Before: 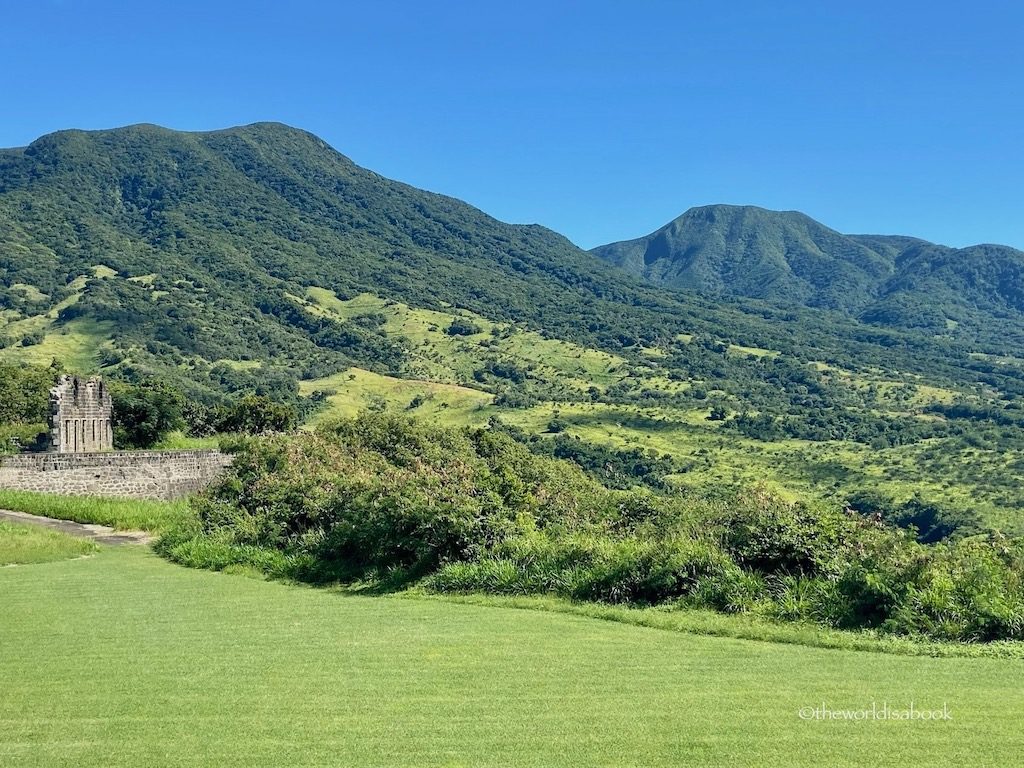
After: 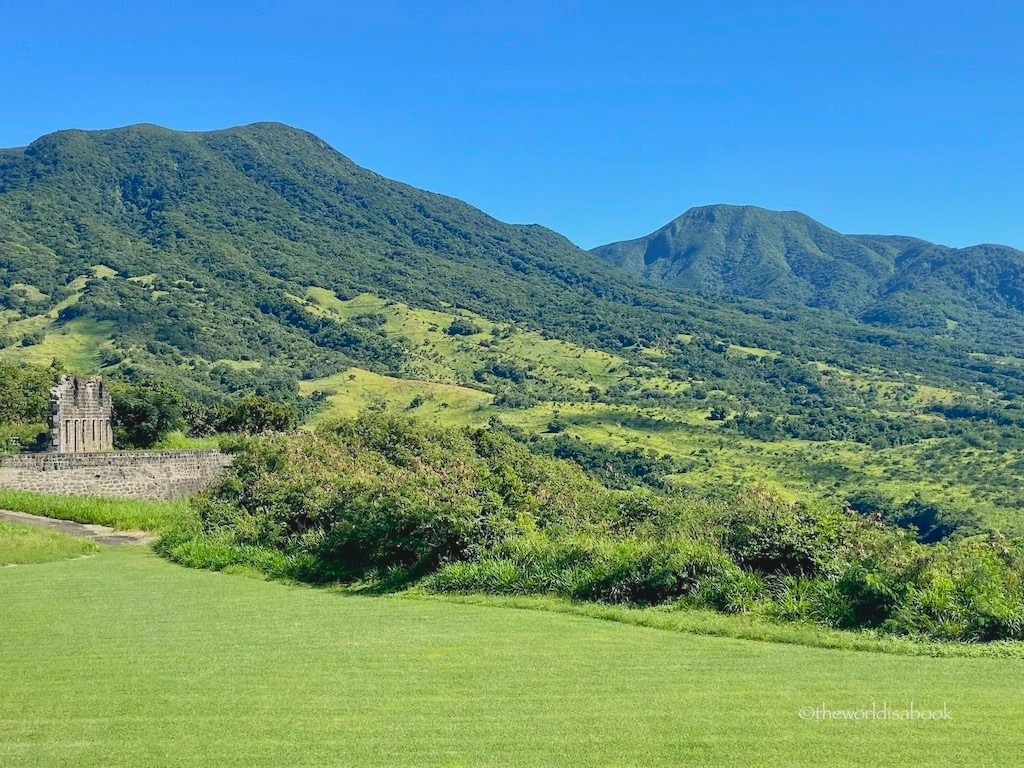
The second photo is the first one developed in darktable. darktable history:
contrast brightness saturation: contrast -0.104, brightness 0.045, saturation 0.079
